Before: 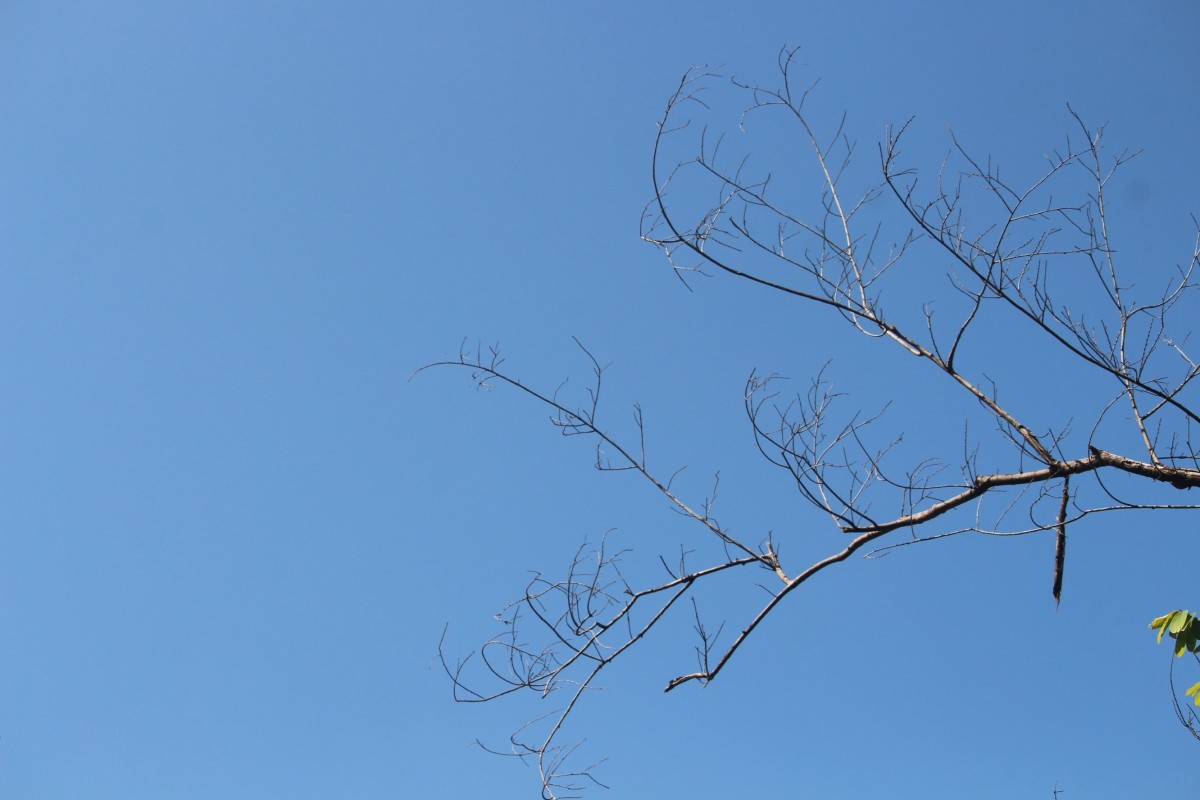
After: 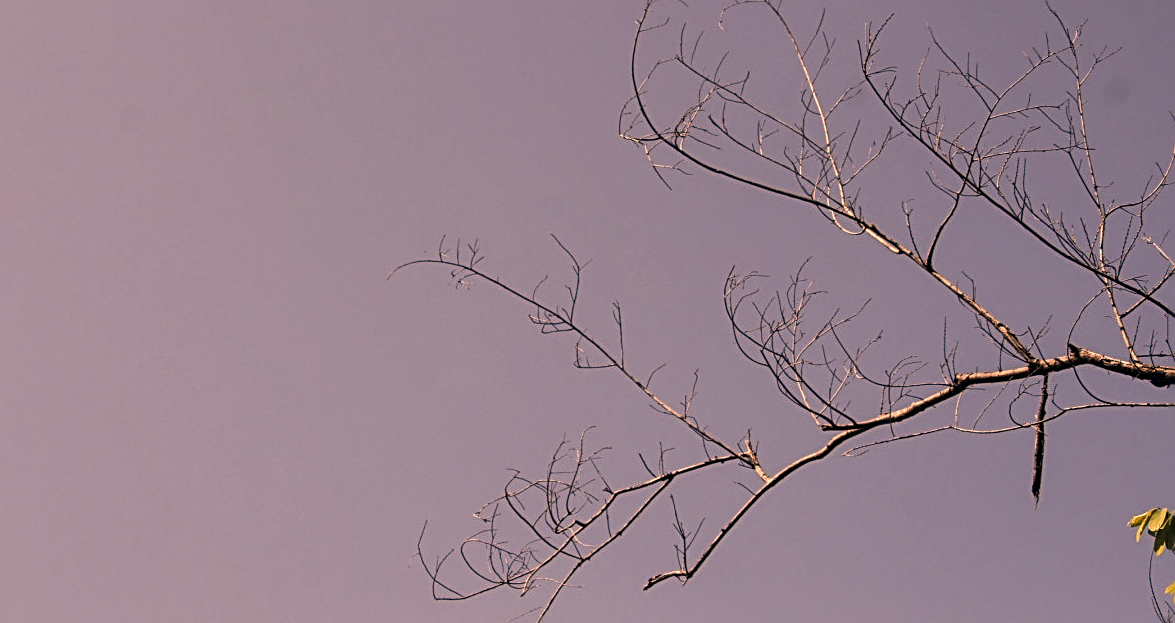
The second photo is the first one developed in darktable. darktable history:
white balance: red 1.045, blue 0.932
local contrast: detail 130%
color balance rgb: shadows fall-off 101%, linear chroma grading › mid-tones 7.63%, perceptual saturation grading › mid-tones 11.68%, mask middle-gray fulcrum 22.45%, global vibrance 10.11%, saturation formula JzAzBz (2021)
crop and rotate: left 1.814%, top 12.818%, right 0.25%, bottom 9.225%
color correction: highlights a* 40, highlights b* 40, saturation 0.69
shadows and highlights: shadows 10, white point adjustment 1, highlights -40
sharpen: radius 2.584, amount 0.688
